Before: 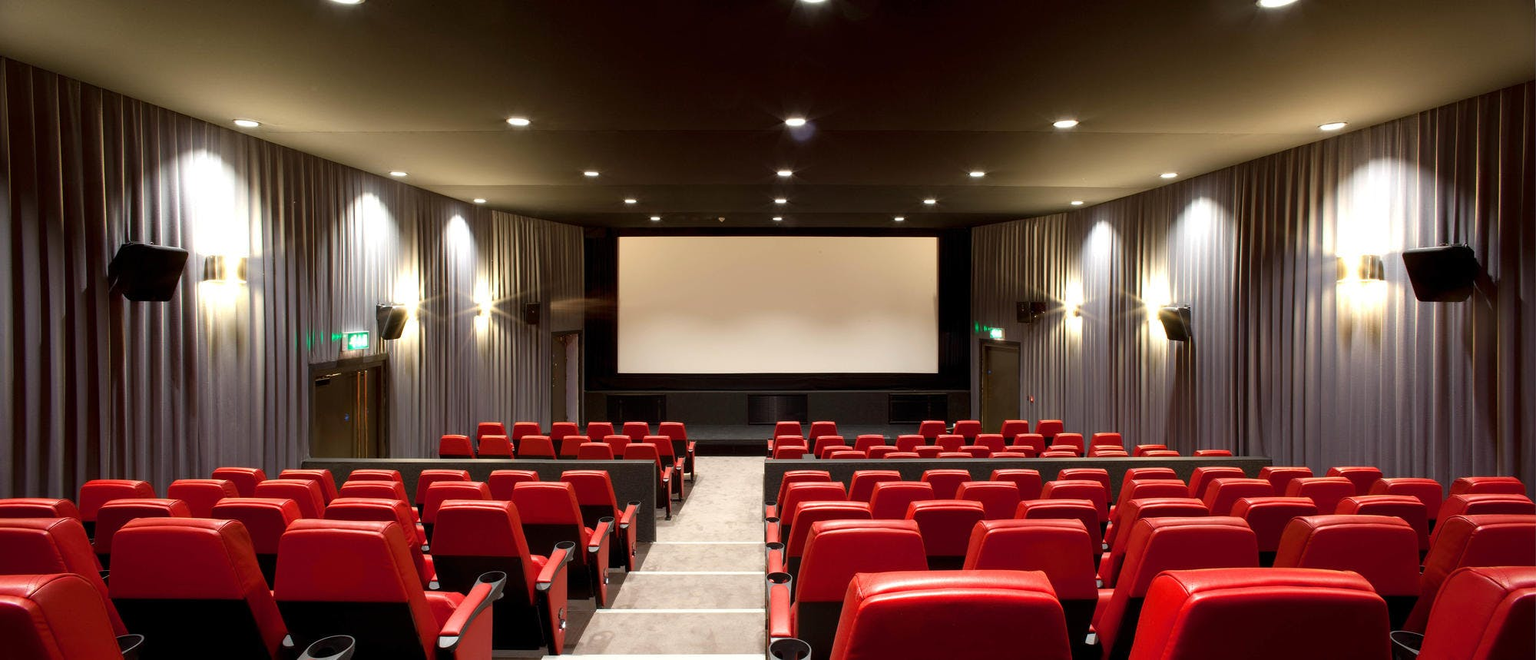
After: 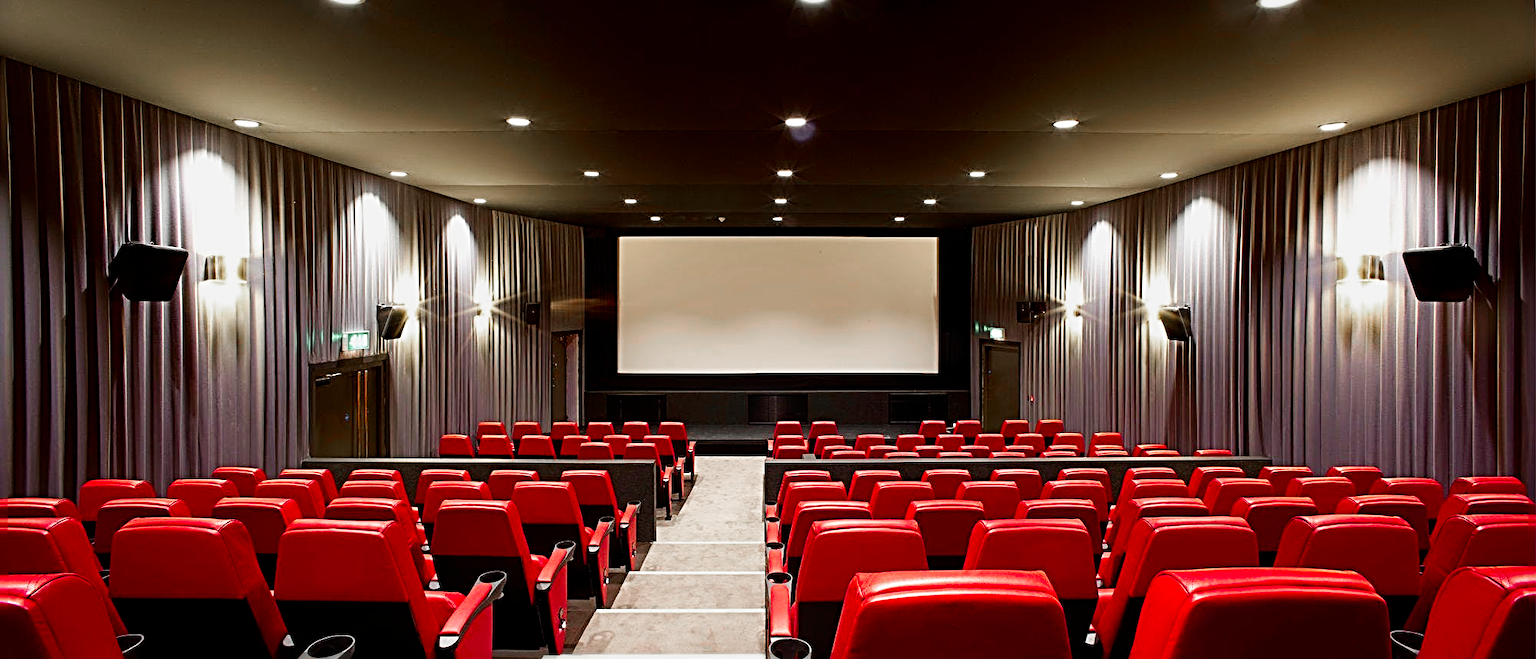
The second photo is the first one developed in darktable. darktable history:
sharpen: radius 3.726, amount 0.945
color zones: curves: ch0 [(0, 0.48) (0.209, 0.398) (0.305, 0.332) (0.429, 0.493) (0.571, 0.5) (0.714, 0.5) (0.857, 0.5) (1, 0.48)]; ch1 [(0, 0.736) (0.143, 0.625) (0.225, 0.371) (0.429, 0.256) (0.571, 0.241) (0.714, 0.213) (0.857, 0.48) (1, 0.736)]; ch2 [(0, 0.448) (0.143, 0.498) (0.286, 0.5) (0.429, 0.5) (0.571, 0.5) (0.714, 0.5) (0.857, 0.5) (1, 0.448)]
tone curve: curves: ch0 [(0, 0) (0.058, 0.027) (0.214, 0.183) (0.304, 0.288) (0.522, 0.549) (0.658, 0.7) (0.741, 0.775) (0.844, 0.866) (0.986, 0.957)]; ch1 [(0, 0) (0.172, 0.123) (0.312, 0.296) (0.437, 0.429) (0.471, 0.469) (0.502, 0.5) (0.513, 0.515) (0.572, 0.603) (0.617, 0.653) (0.68, 0.724) (0.889, 0.924) (1, 1)]; ch2 [(0, 0) (0.411, 0.424) (0.489, 0.49) (0.502, 0.5) (0.517, 0.519) (0.549, 0.578) (0.604, 0.628) (0.693, 0.686) (1, 1)], preserve colors none
